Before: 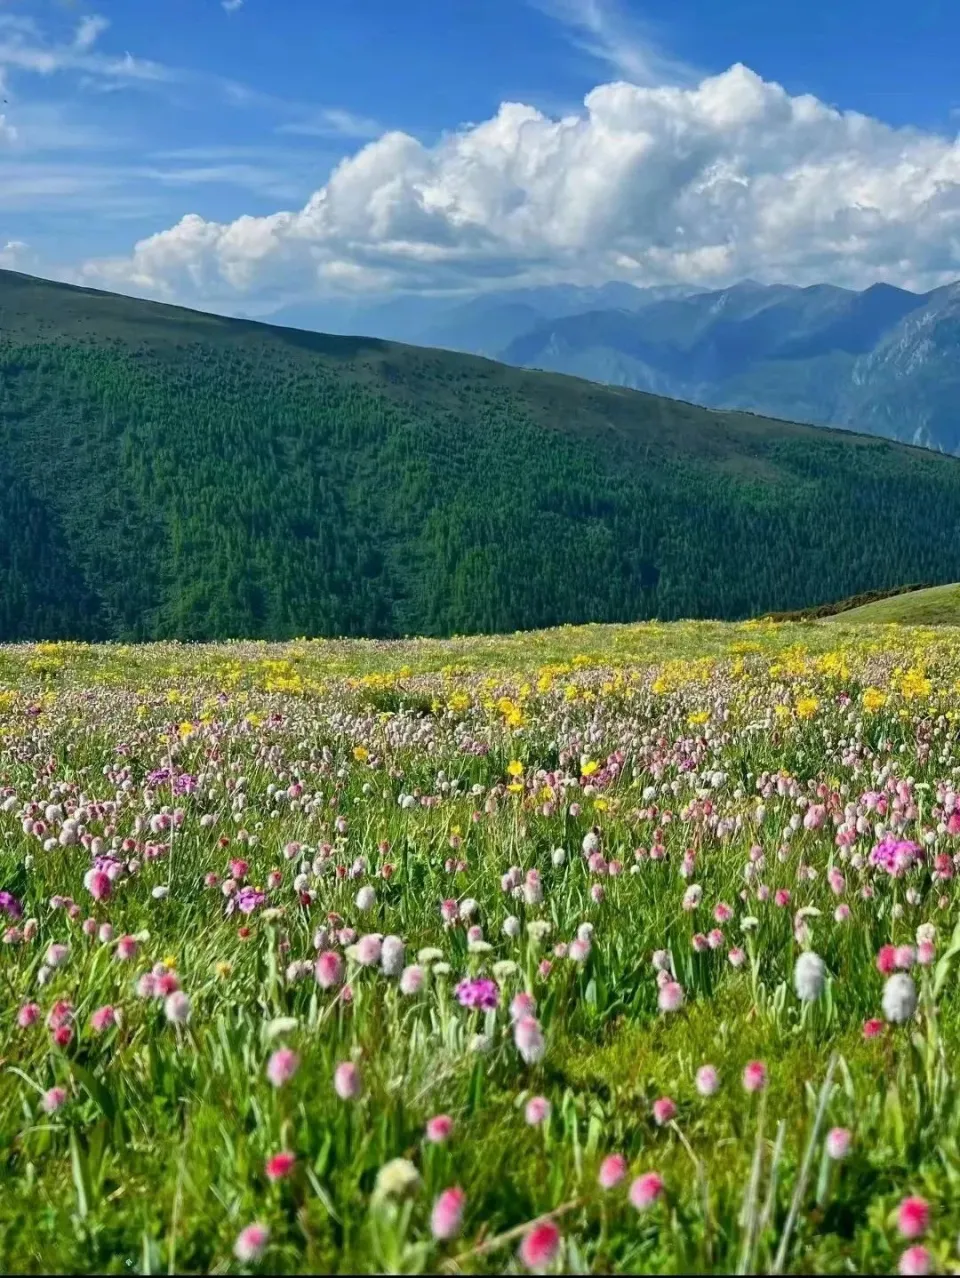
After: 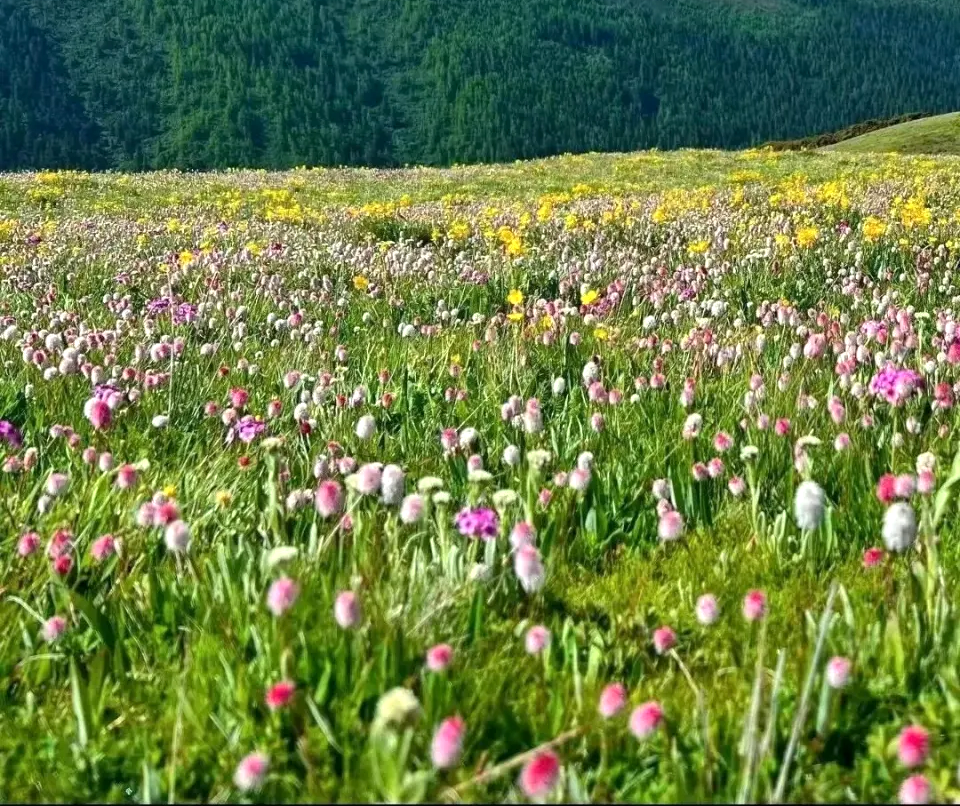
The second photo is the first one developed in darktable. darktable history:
crop and rotate: top 36.913%
exposure: exposure 0.289 EV, compensate highlight preservation false
local contrast: highlights 101%, shadows 99%, detail 119%, midtone range 0.2
